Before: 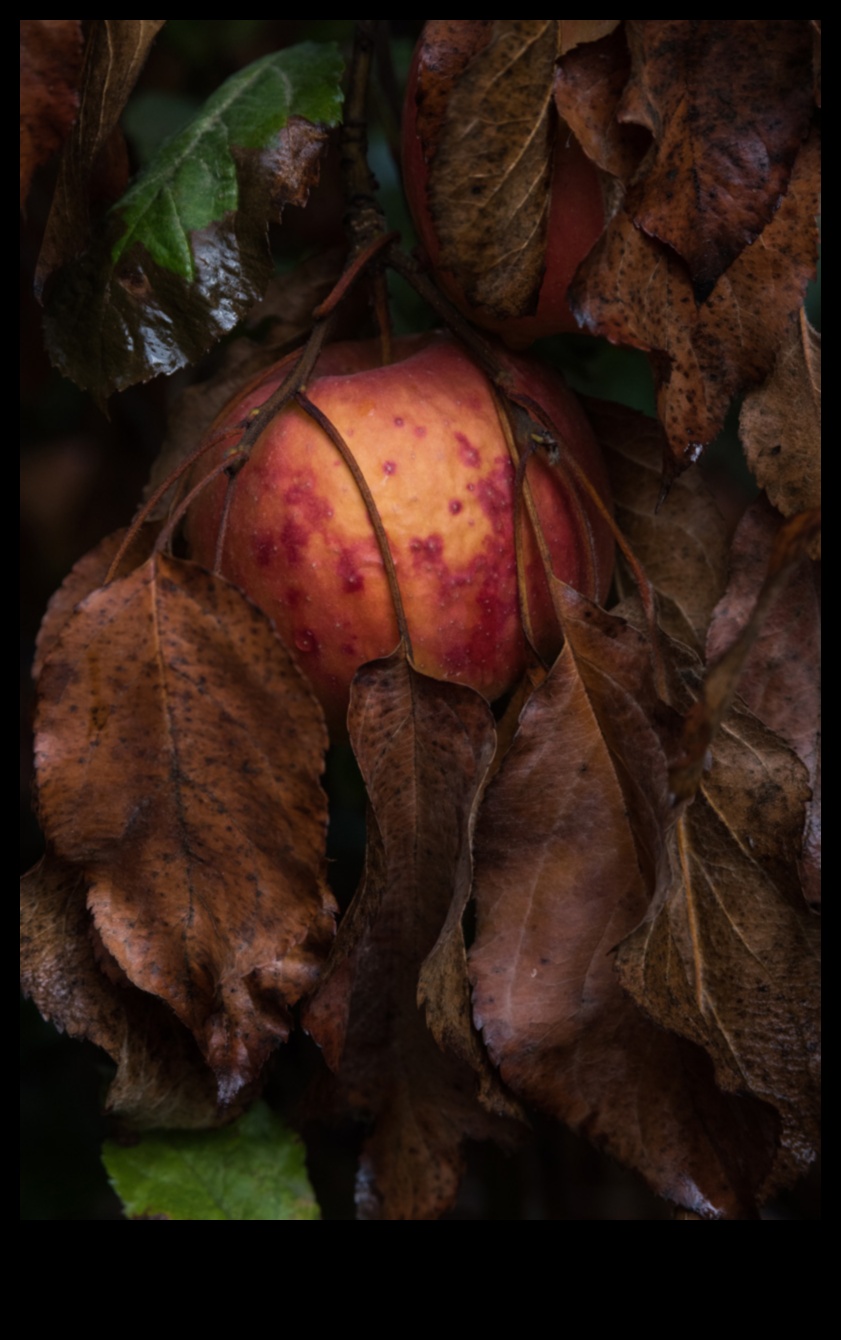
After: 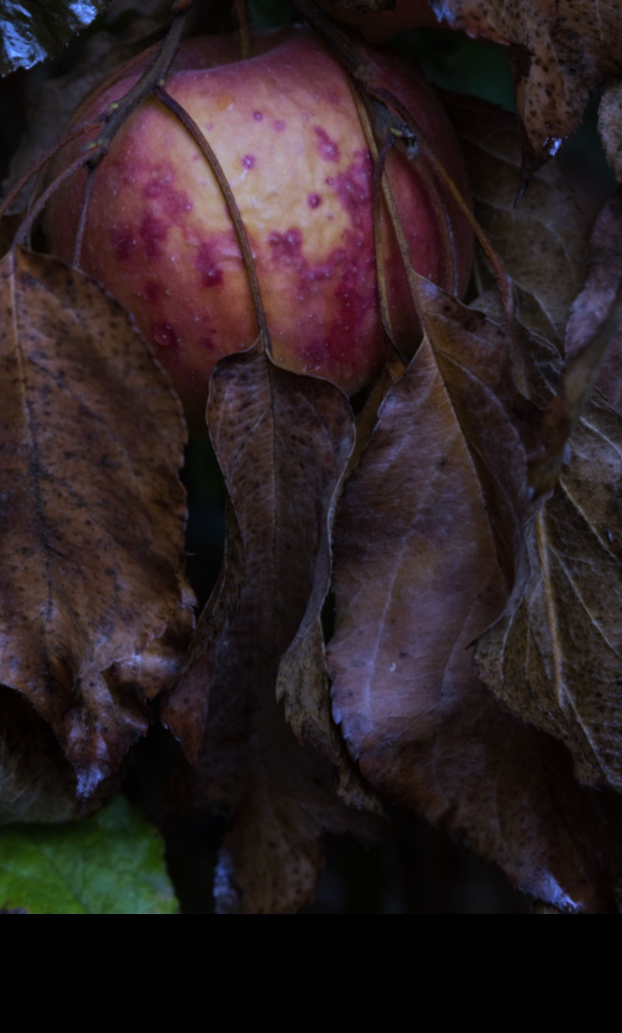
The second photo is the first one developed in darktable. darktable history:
crop: left 16.871%, top 22.857%, right 9.116%
white balance: red 0.766, blue 1.537
